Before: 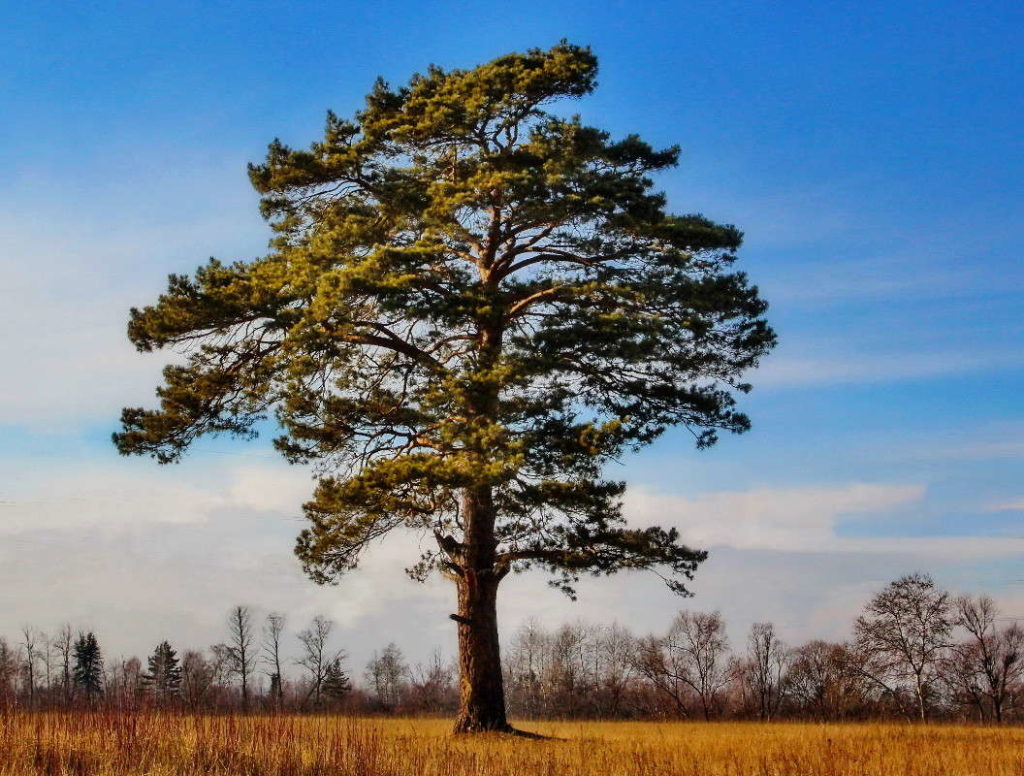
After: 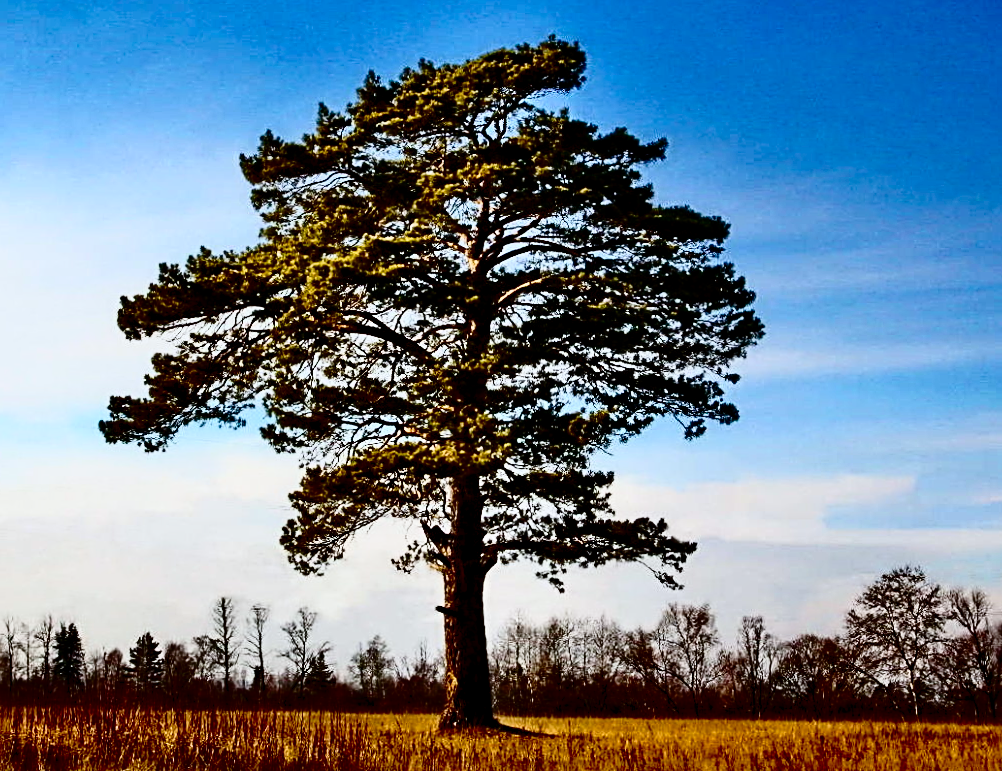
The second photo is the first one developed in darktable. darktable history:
color balance: lift [1.004, 1.002, 1.002, 0.998], gamma [1, 1.007, 1.002, 0.993], gain [1, 0.977, 1.013, 1.023], contrast -3.64%
sharpen: radius 4
contrast brightness saturation: contrast 0.28
shadows and highlights: shadows -62.32, white point adjustment -5.22, highlights 61.59
white balance: red 1.004, blue 1.024
exposure: black level correction 0.009, compensate highlight preservation false
rotate and perspective: rotation 0.226°, lens shift (vertical) -0.042, crop left 0.023, crop right 0.982, crop top 0.006, crop bottom 0.994
base curve: curves: ch0 [(0, 0) (0.073, 0.04) (0.157, 0.139) (0.492, 0.492) (0.758, 0.758) (1, 1)], preserve colors none
